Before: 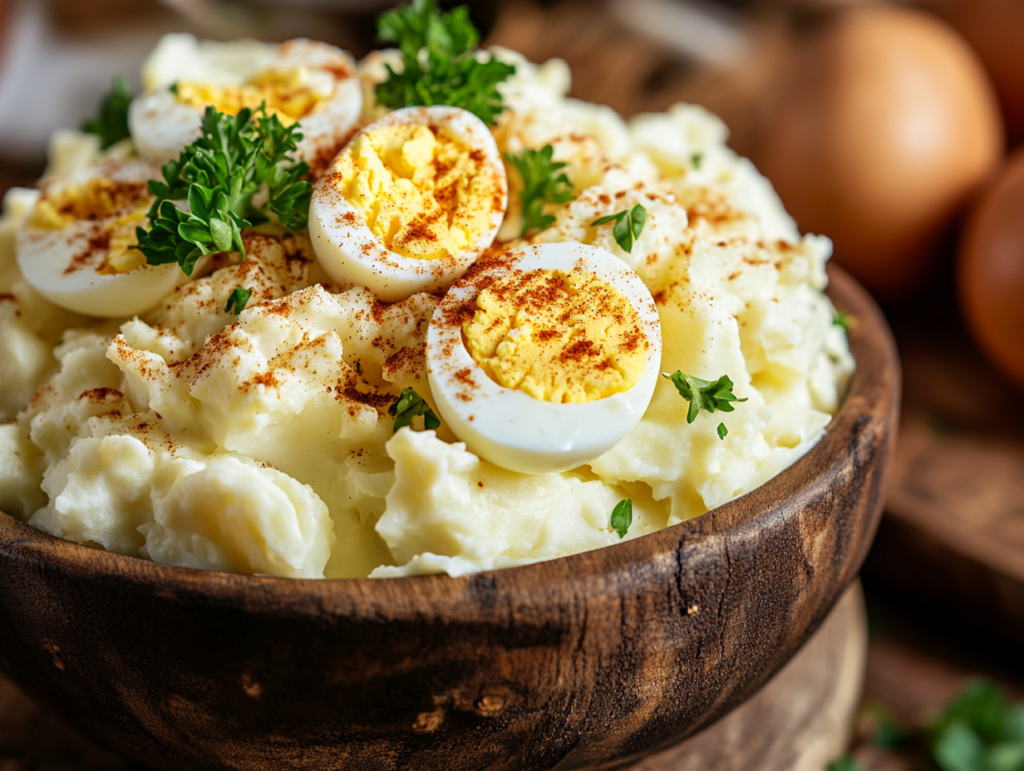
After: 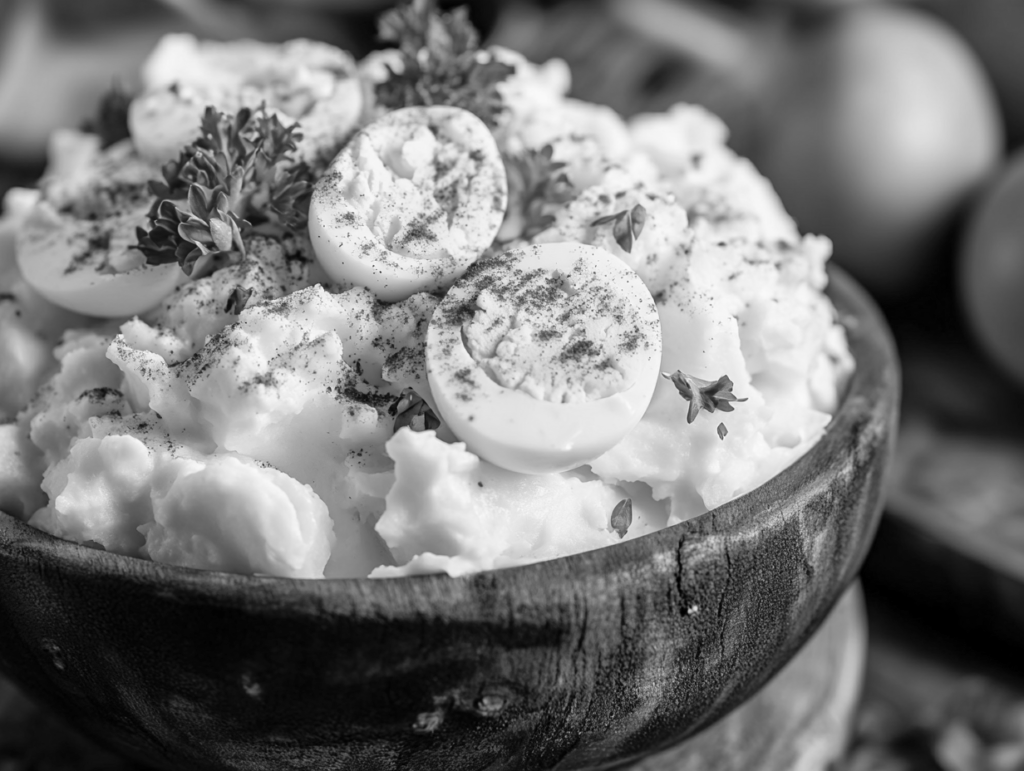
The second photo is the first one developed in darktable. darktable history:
contrast brightness saturation: contrast 0.03, brightness 0.06, saturation 0.13
monochrome: on, module defaults
